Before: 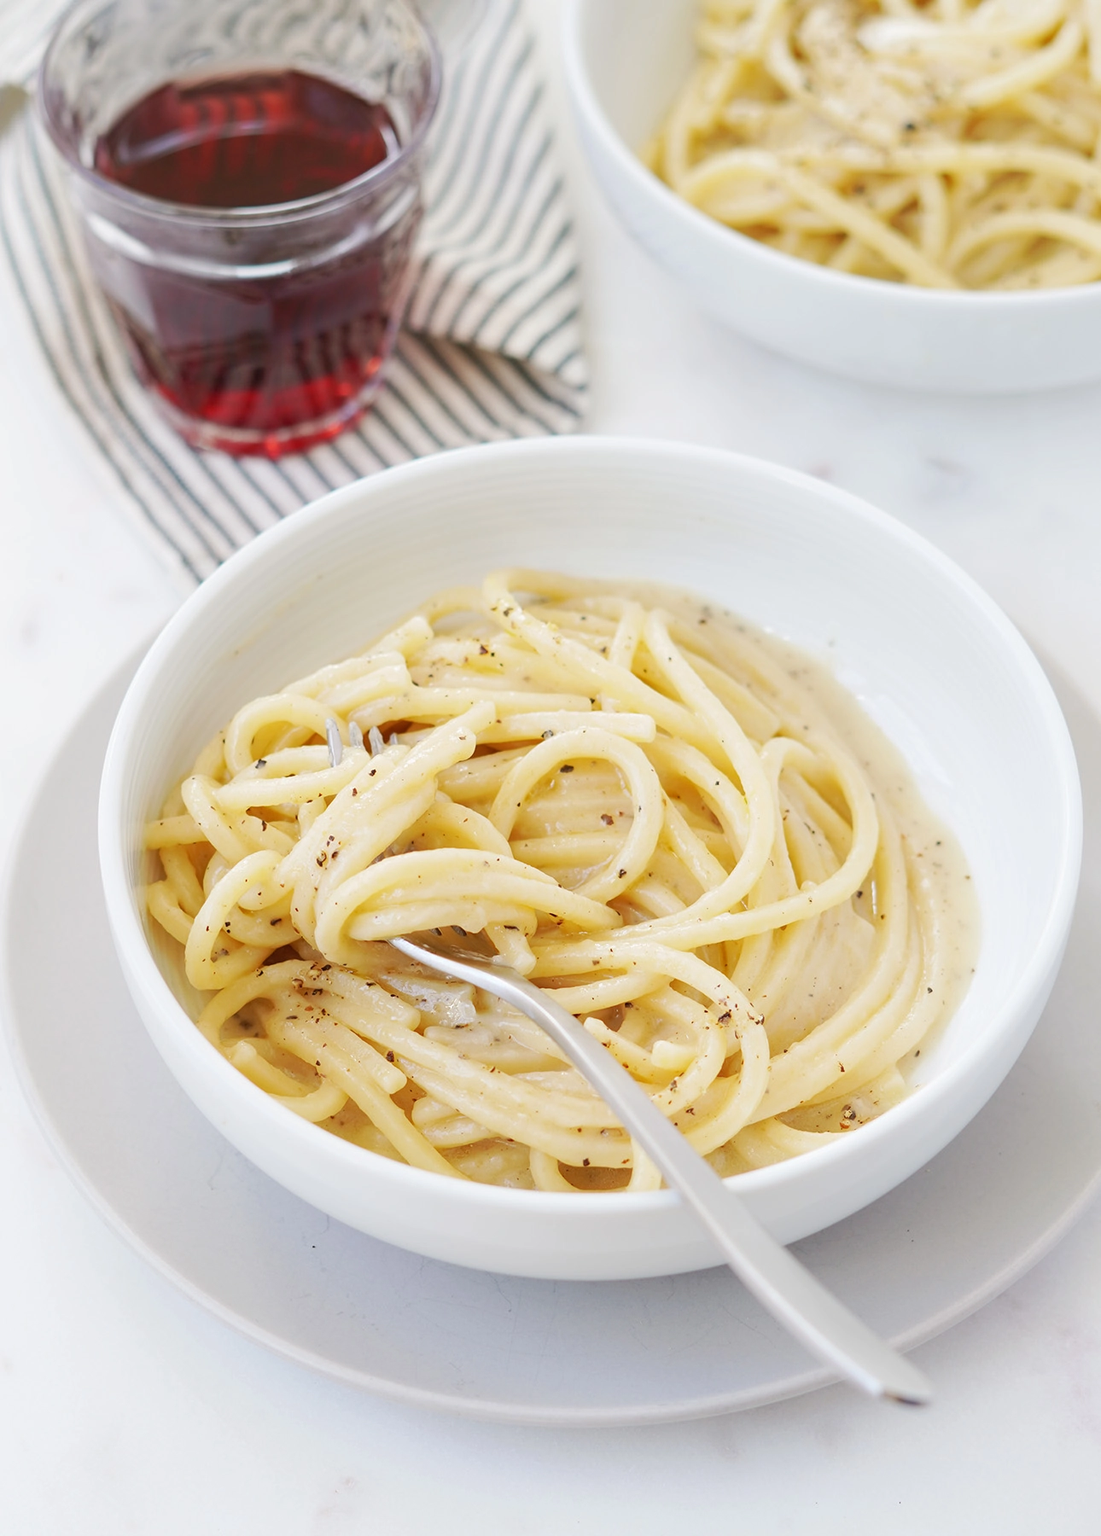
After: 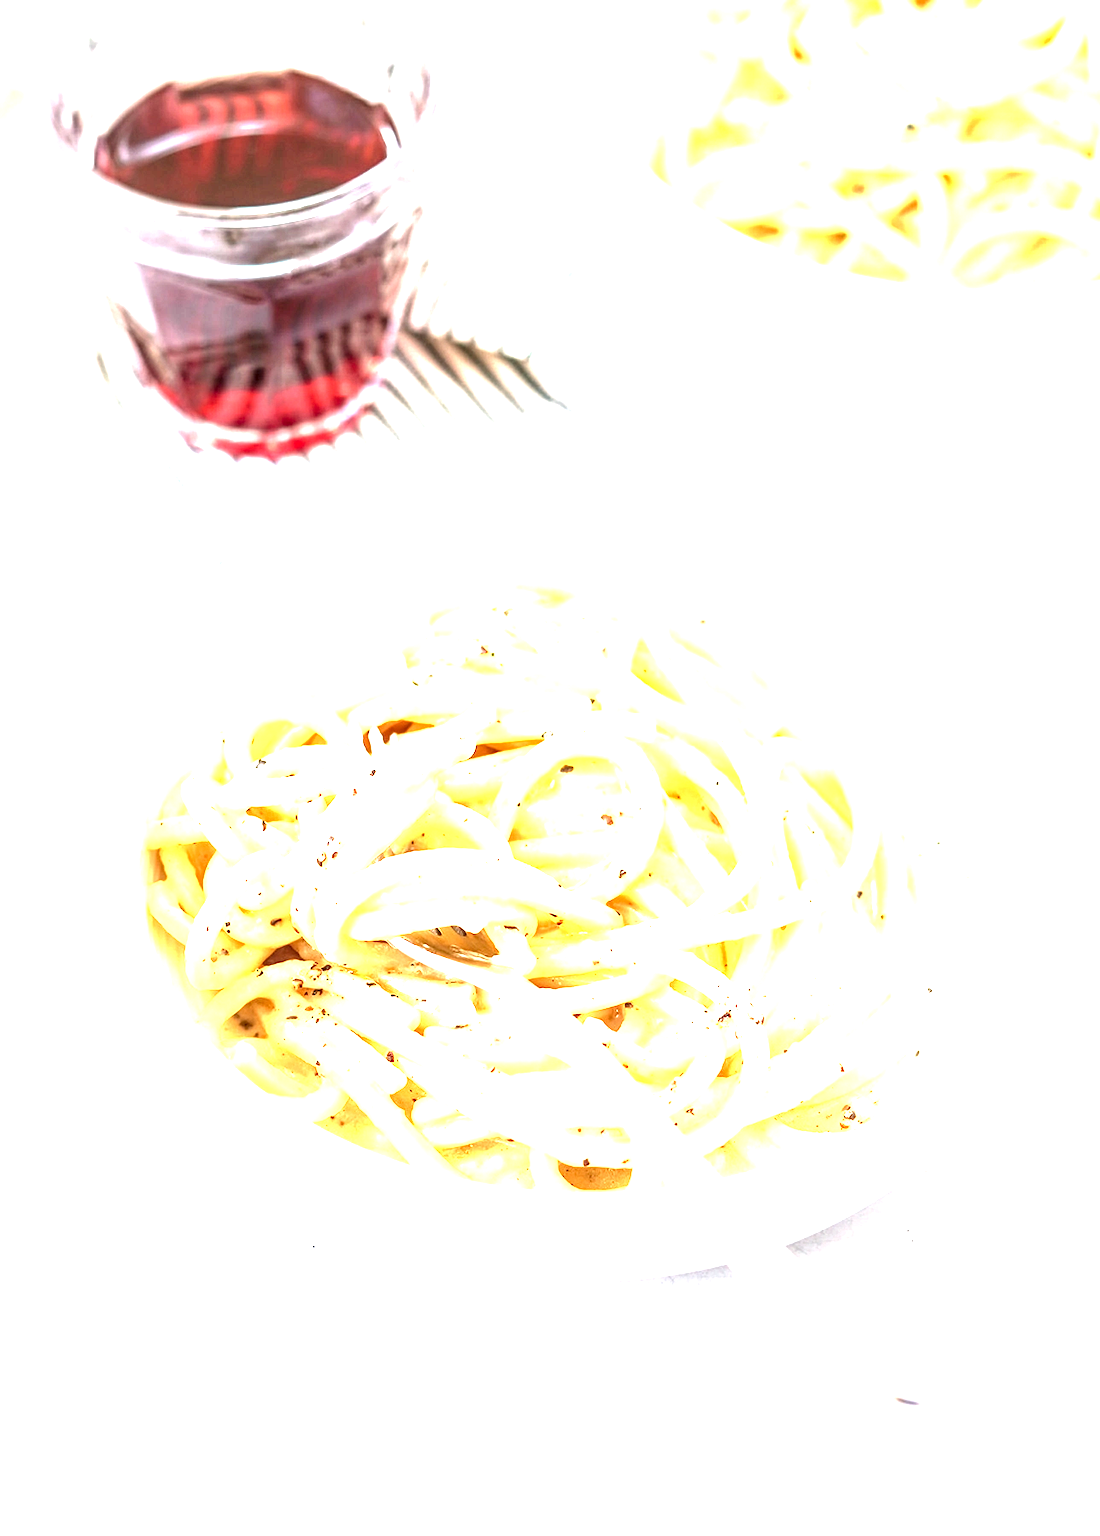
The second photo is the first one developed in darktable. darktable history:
local contrast: highlights 19%, detail 186%
exposure: exposure 2 EV, compensate highlight preservation false
